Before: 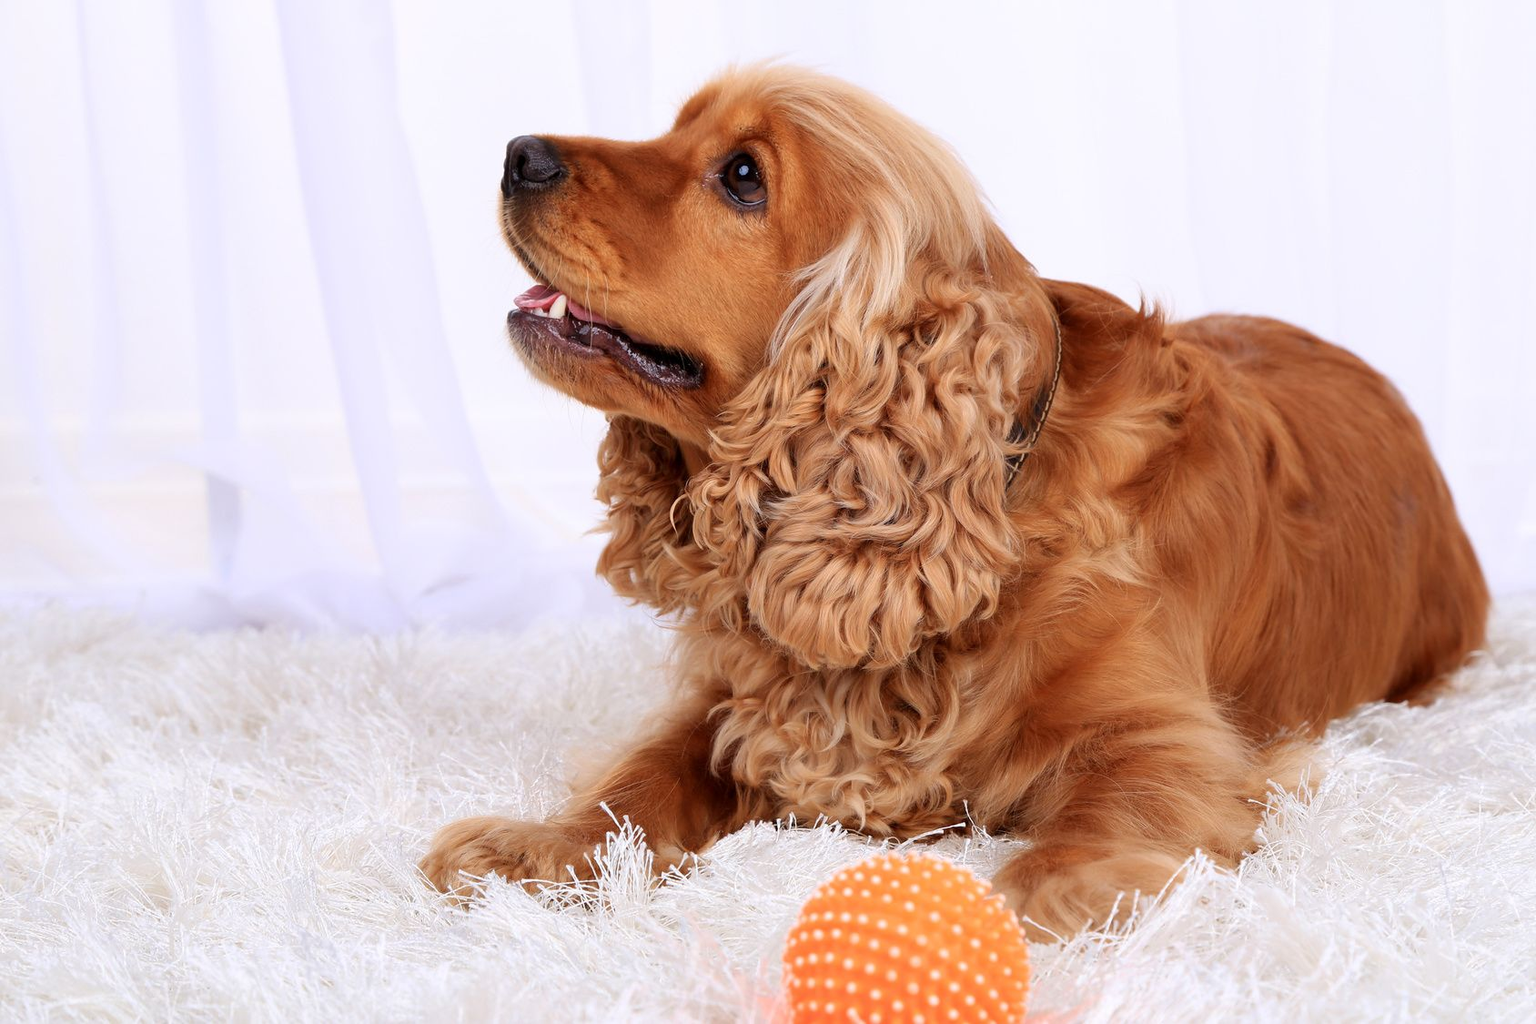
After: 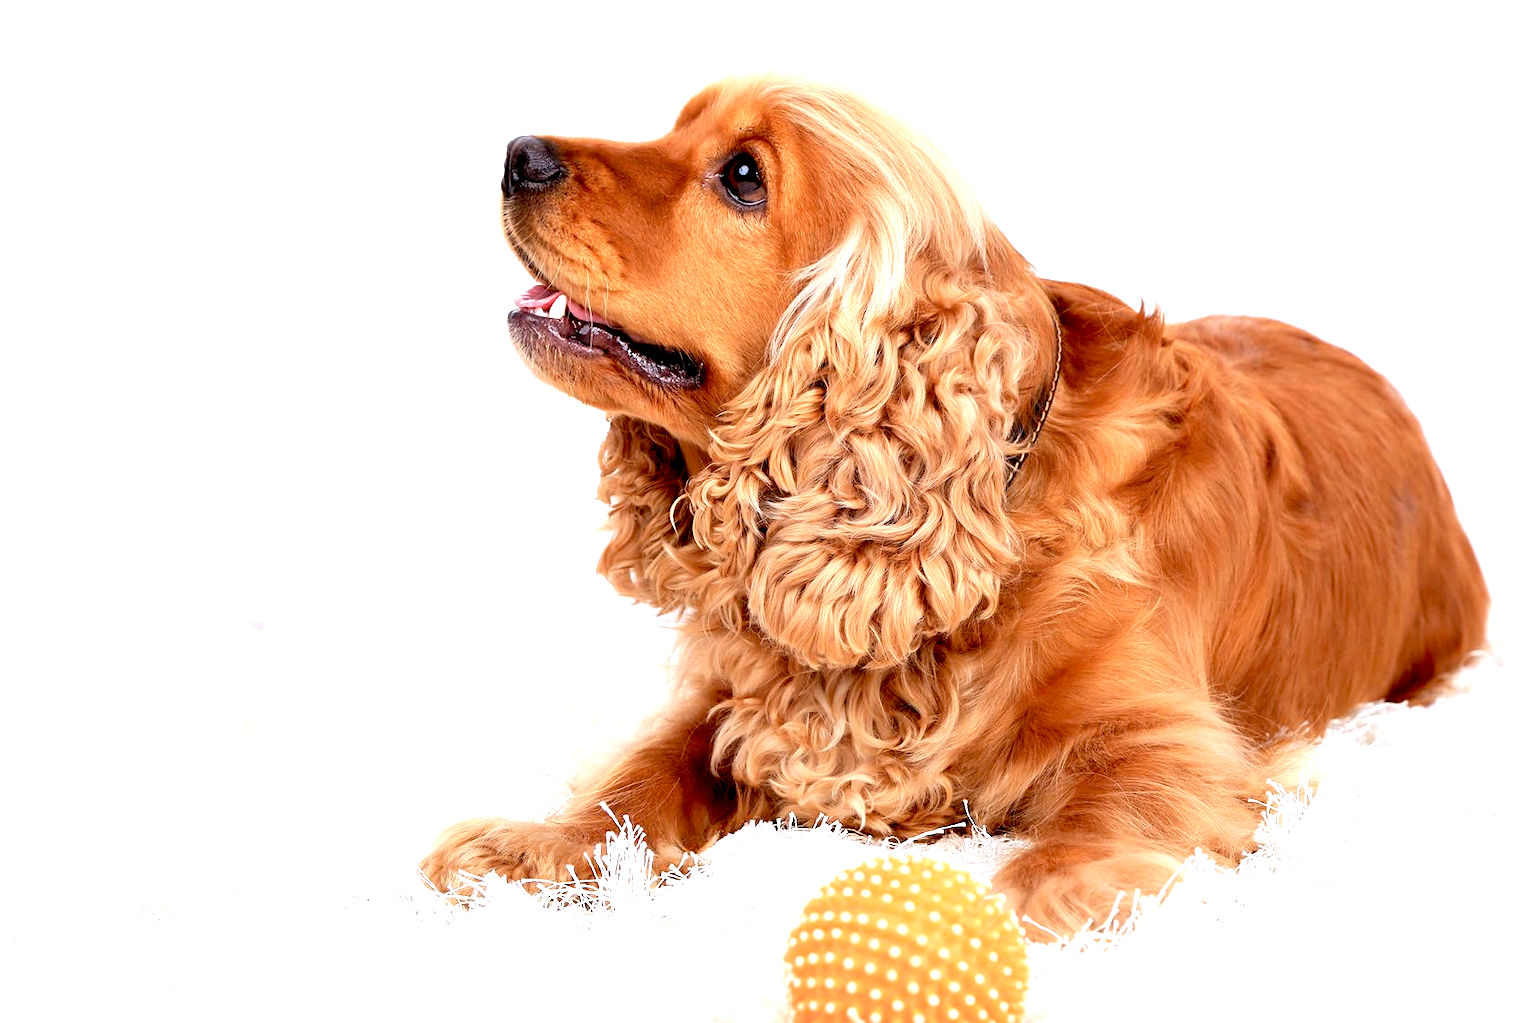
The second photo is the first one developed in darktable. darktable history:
sharpen: amount 0.215
exposure: black level correction 0.01, exposure 1 EV, compensate highlight preservation false
